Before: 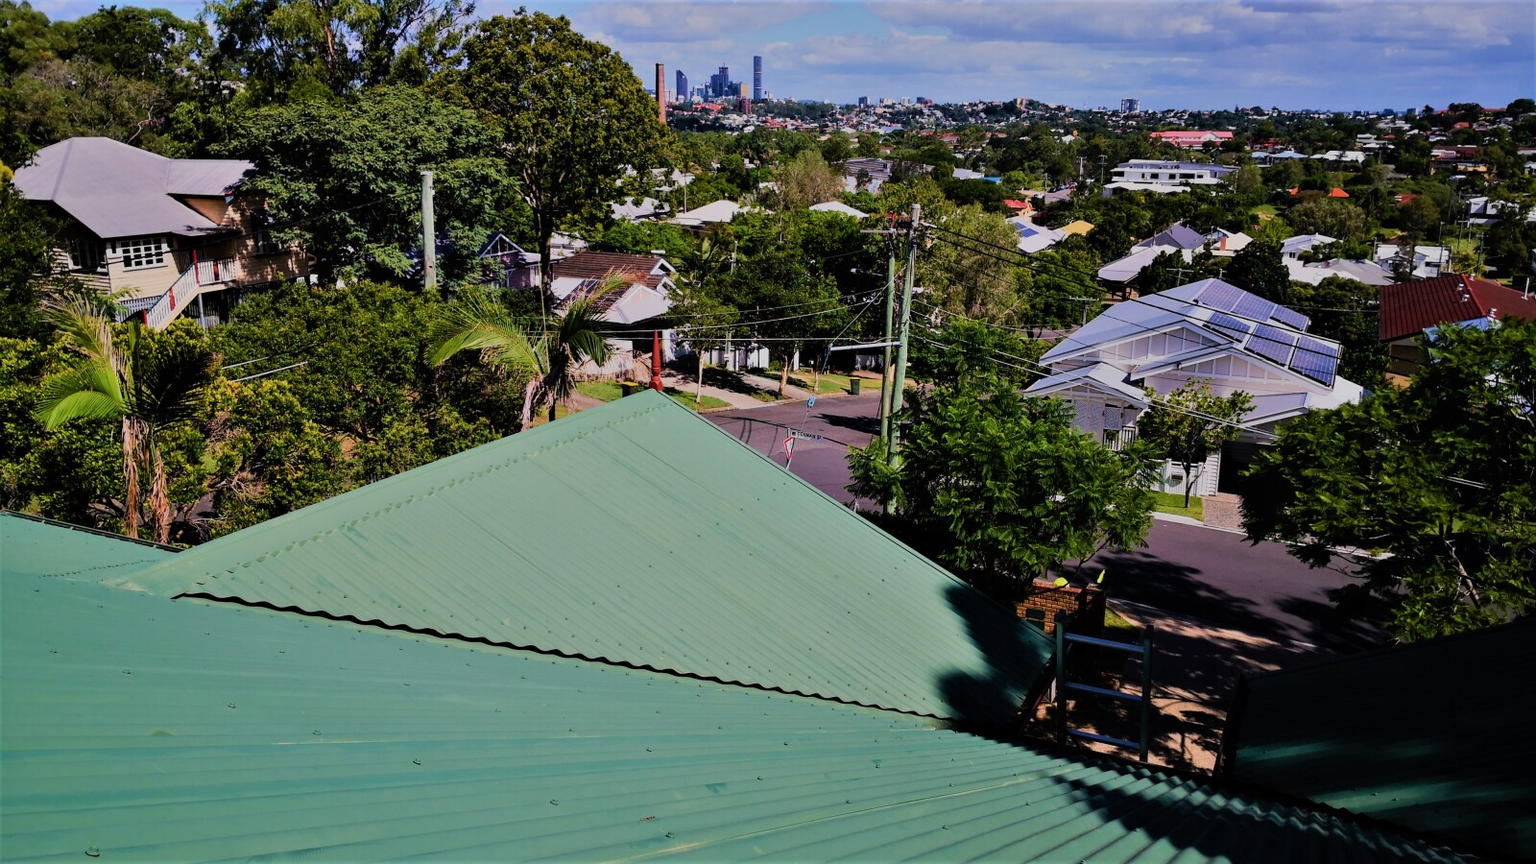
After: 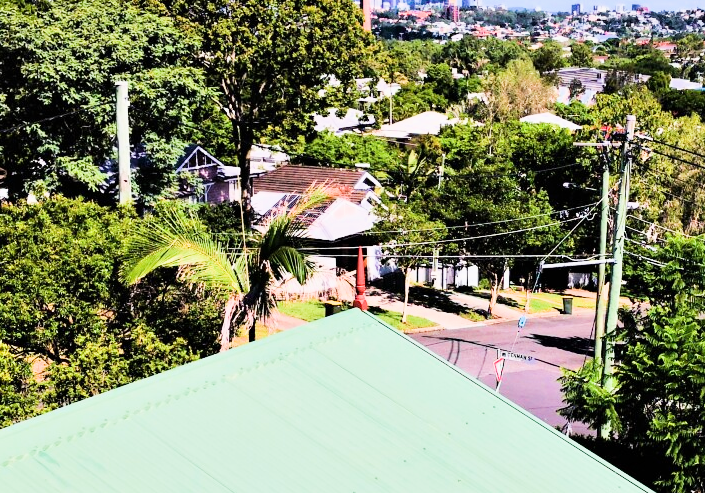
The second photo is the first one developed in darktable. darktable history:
exposure: exposure 2 EV, compensate highlight preservation false
crop: left 20.248%, top 10.86%, right 35.675%, bottom 34.321%
filmic rgb: black relative exposure -7.5 EV, white relative exposure 5 EV, hardness 3.31, contrast 1.3, contrast in shadows safe
